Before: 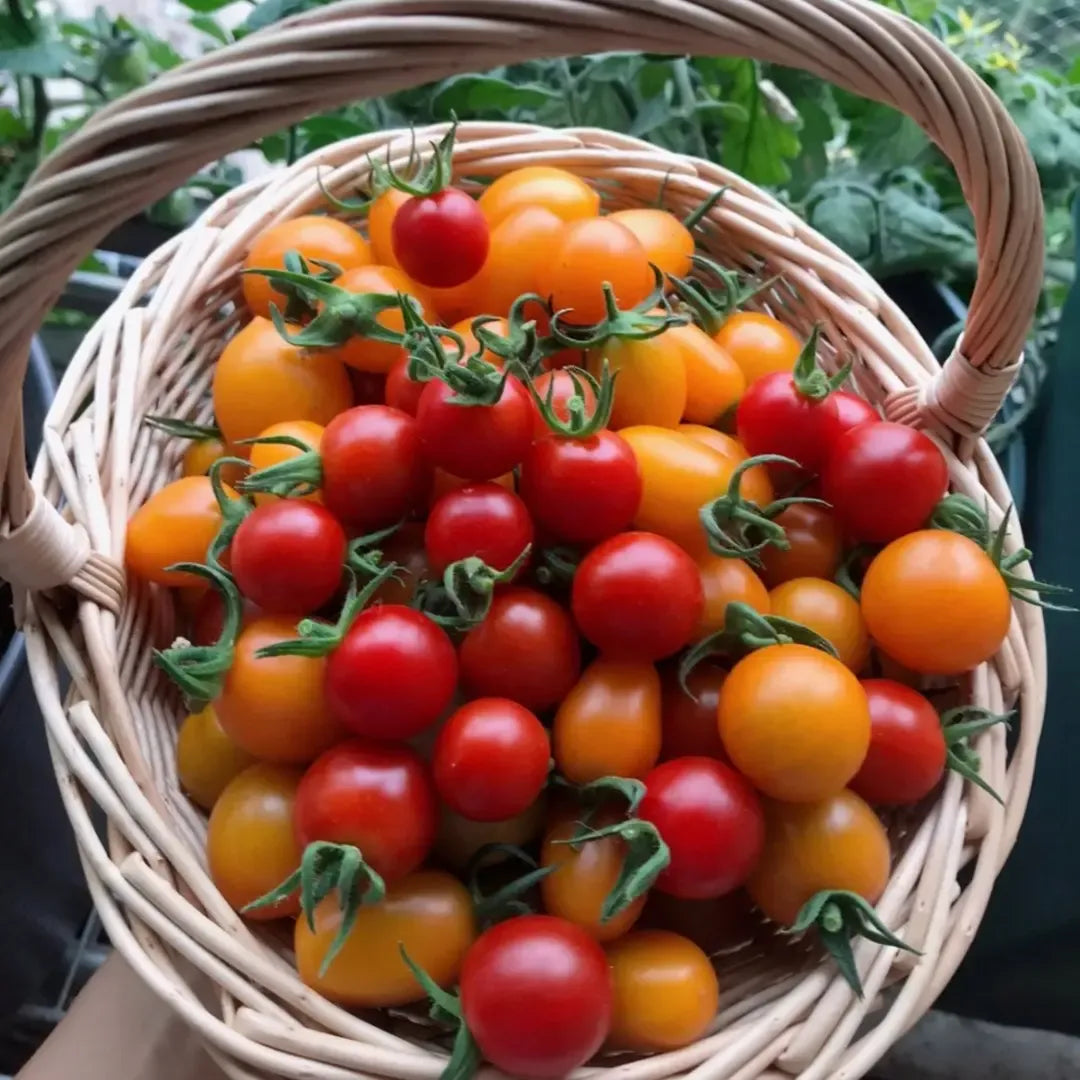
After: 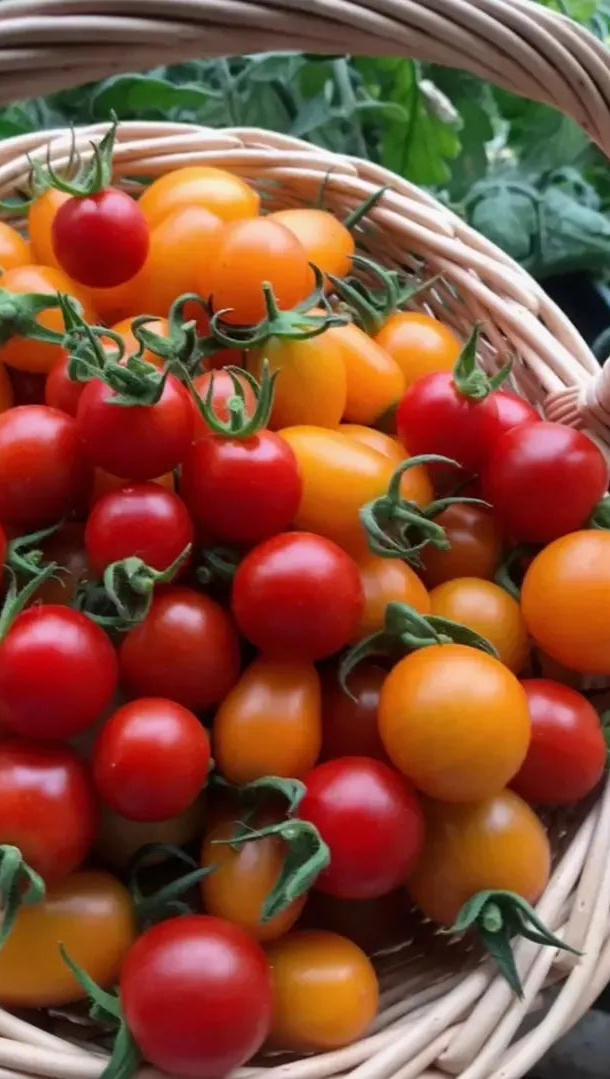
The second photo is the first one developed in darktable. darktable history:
crop: left 31.537%, top 0.024%, right 11.904%
